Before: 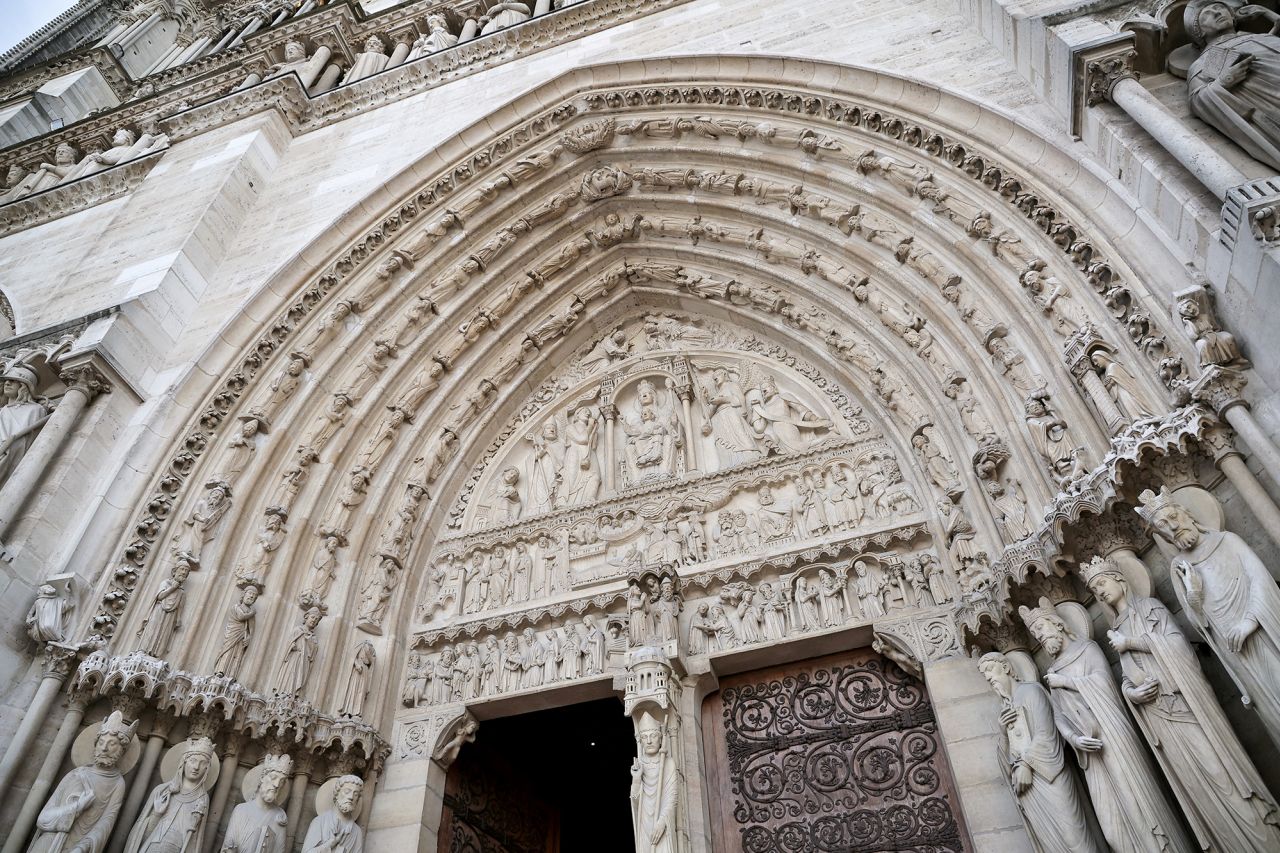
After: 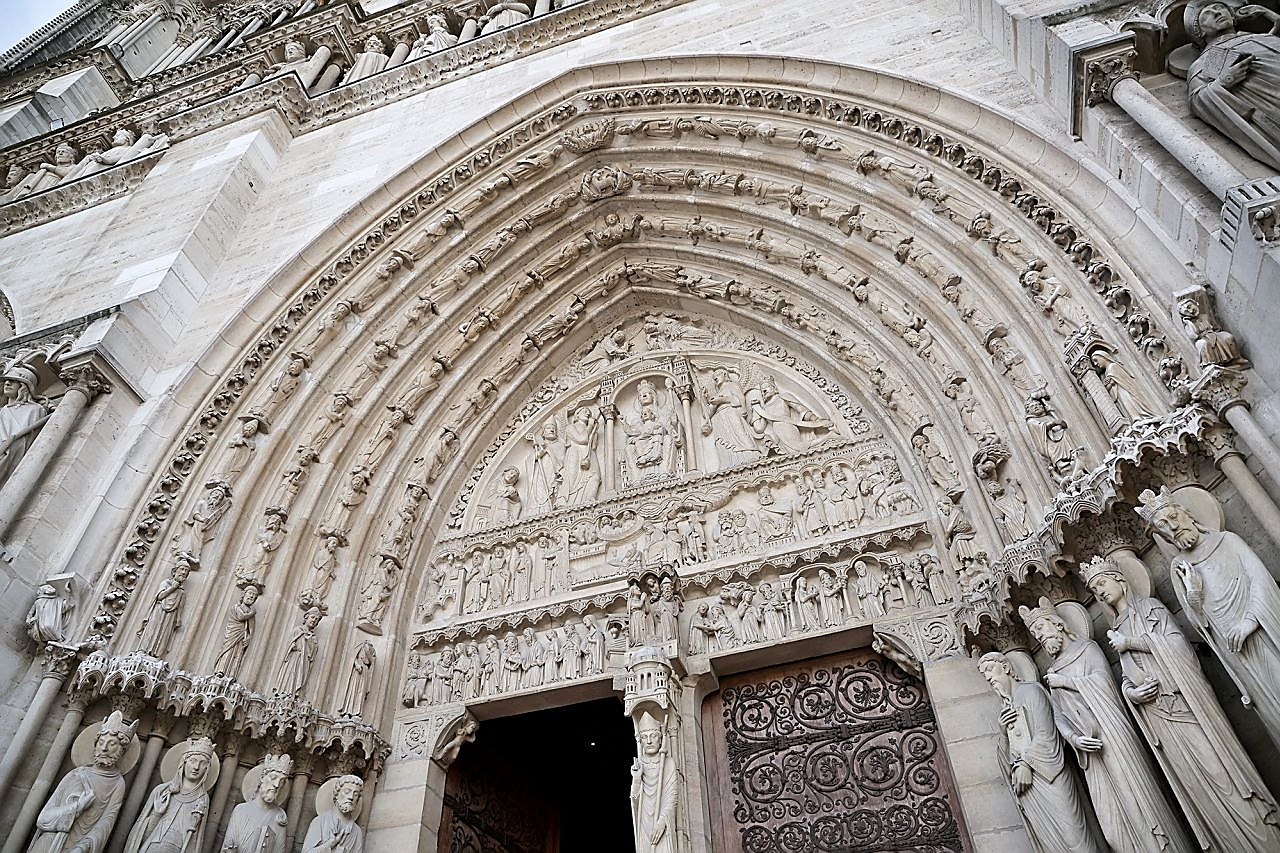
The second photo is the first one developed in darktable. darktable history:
sharpen: radius 1.364, amount 1.237, threshold 0.787
